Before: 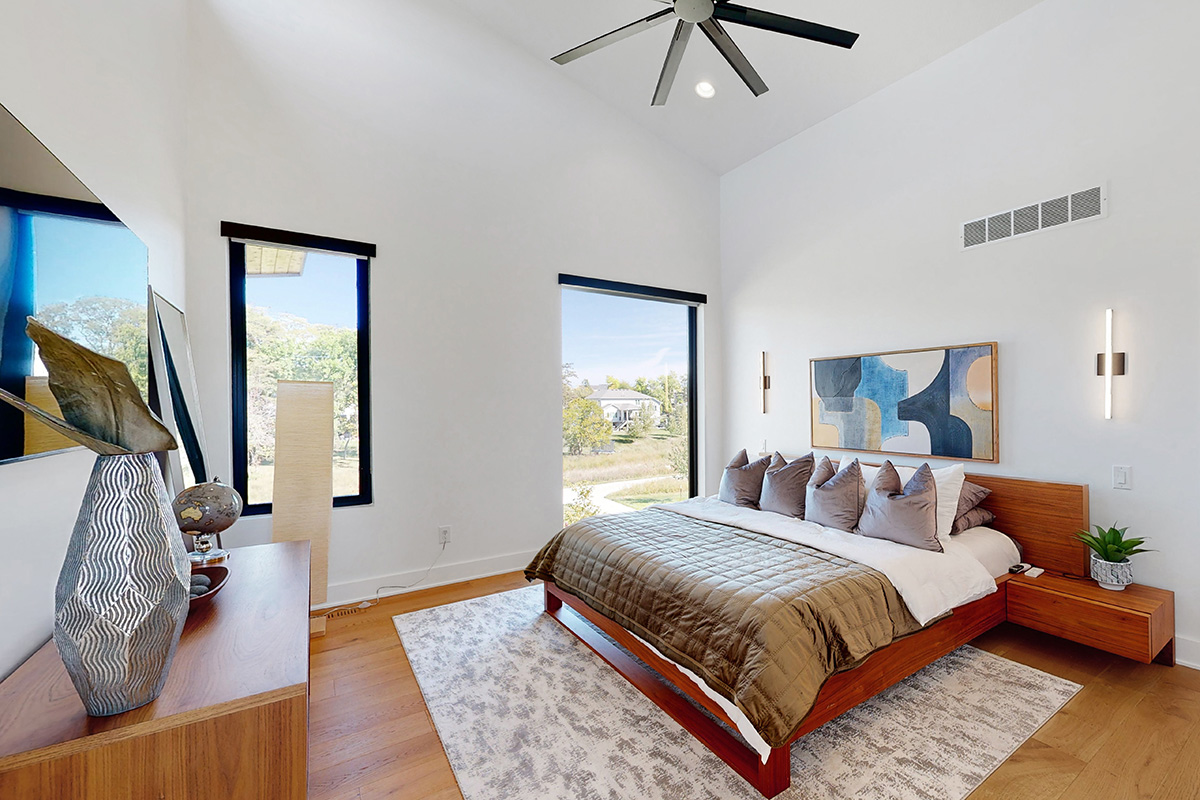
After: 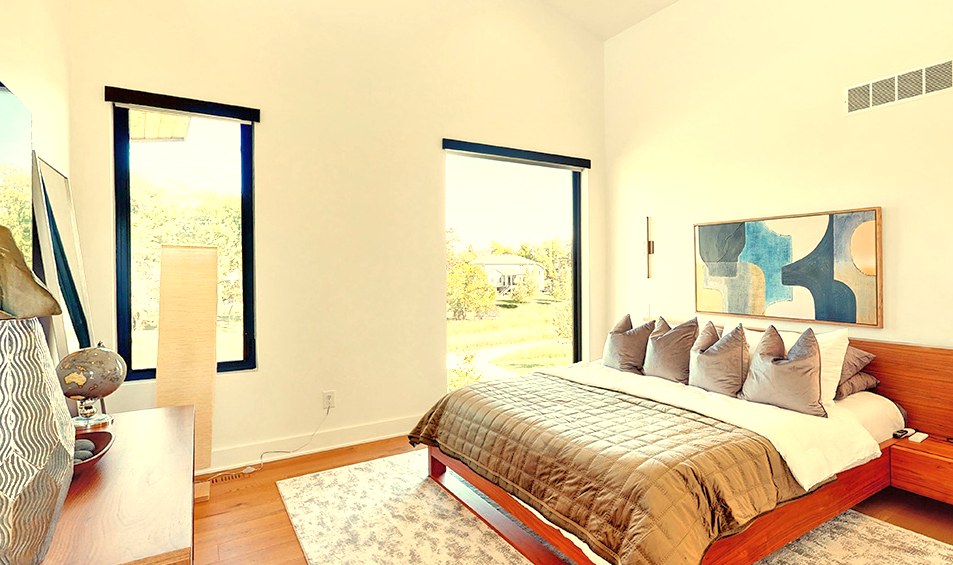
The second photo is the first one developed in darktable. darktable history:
exposure: black level correction 0, exposure 0.6 EV, compensate exposure bias true, compensate highlight preservation false
tone equalizer: -7 EV 0.15 EV, -6 EV 0.6 EV, -5 EV 1.15 EV, -4 EV 1.33 EV, -3 EV 1.15 EV, -2 EV 0.6 EV, -1 EV 0.15 EV, mask exposure compensation -0.5 EV
crop: left 9.712%, top 16.928%, right 10.845%, bottom 12.332%
white balance: red 1.08, blue 0.791
